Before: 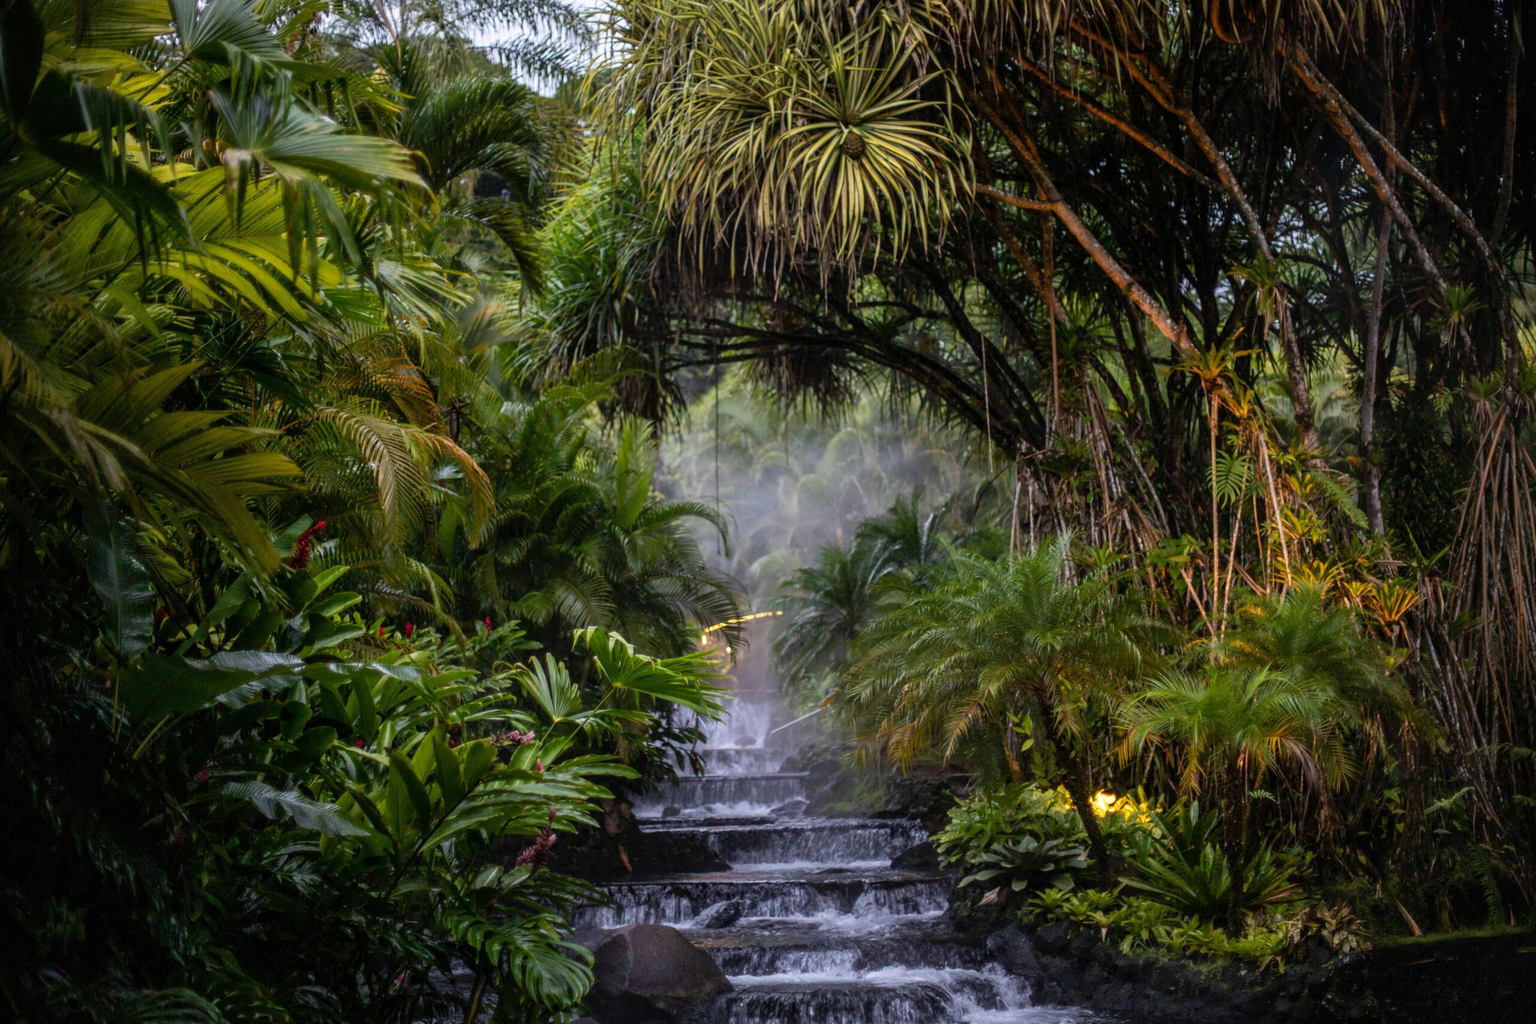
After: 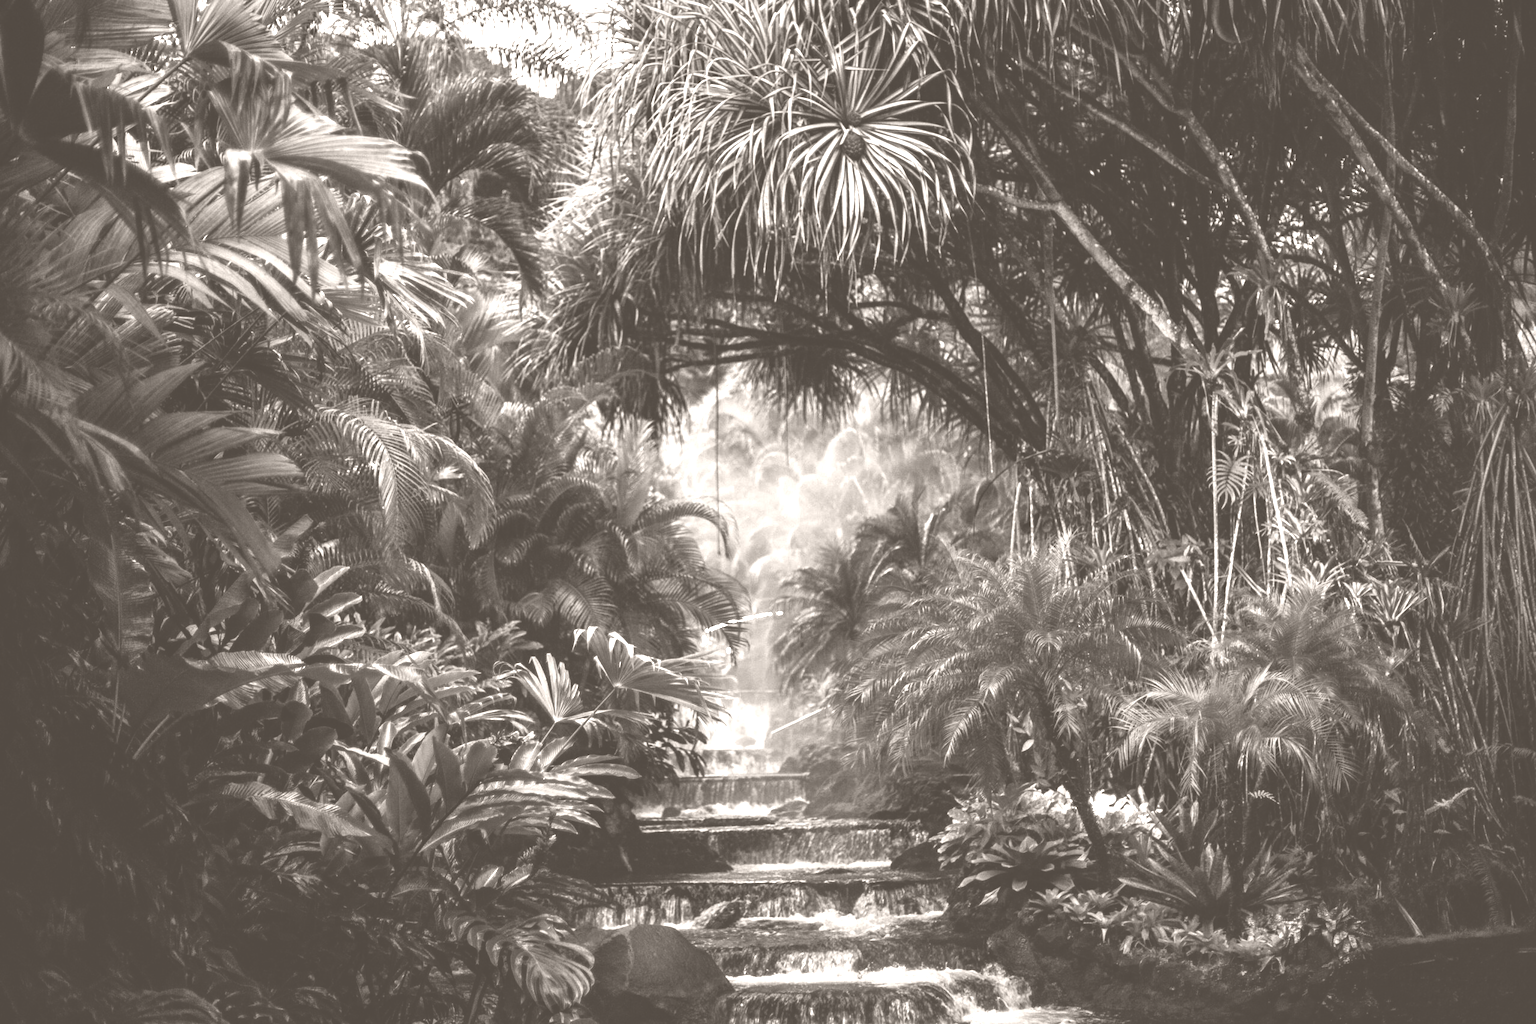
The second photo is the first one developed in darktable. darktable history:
colorize: hue 34.49°, saturation 35.33%, source mix 100%, lightness 55%, version 1
contrast brightness saturation: contrast 0.28
